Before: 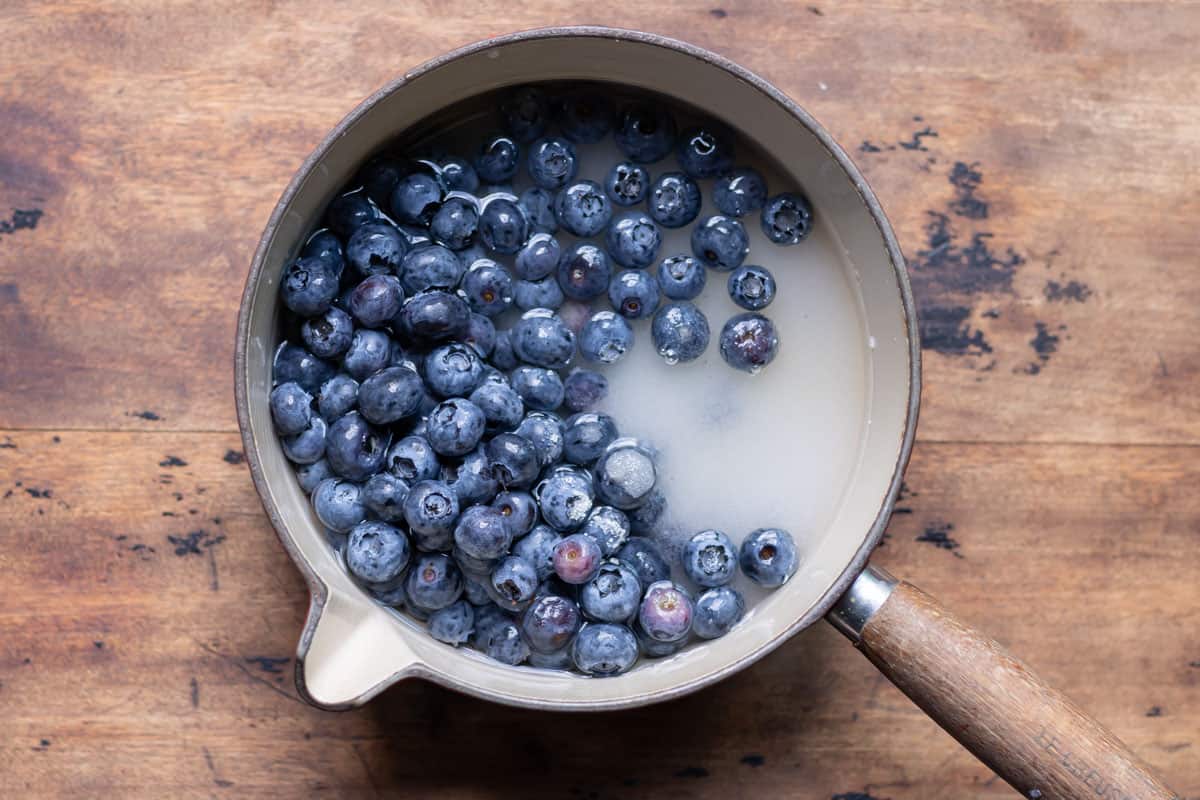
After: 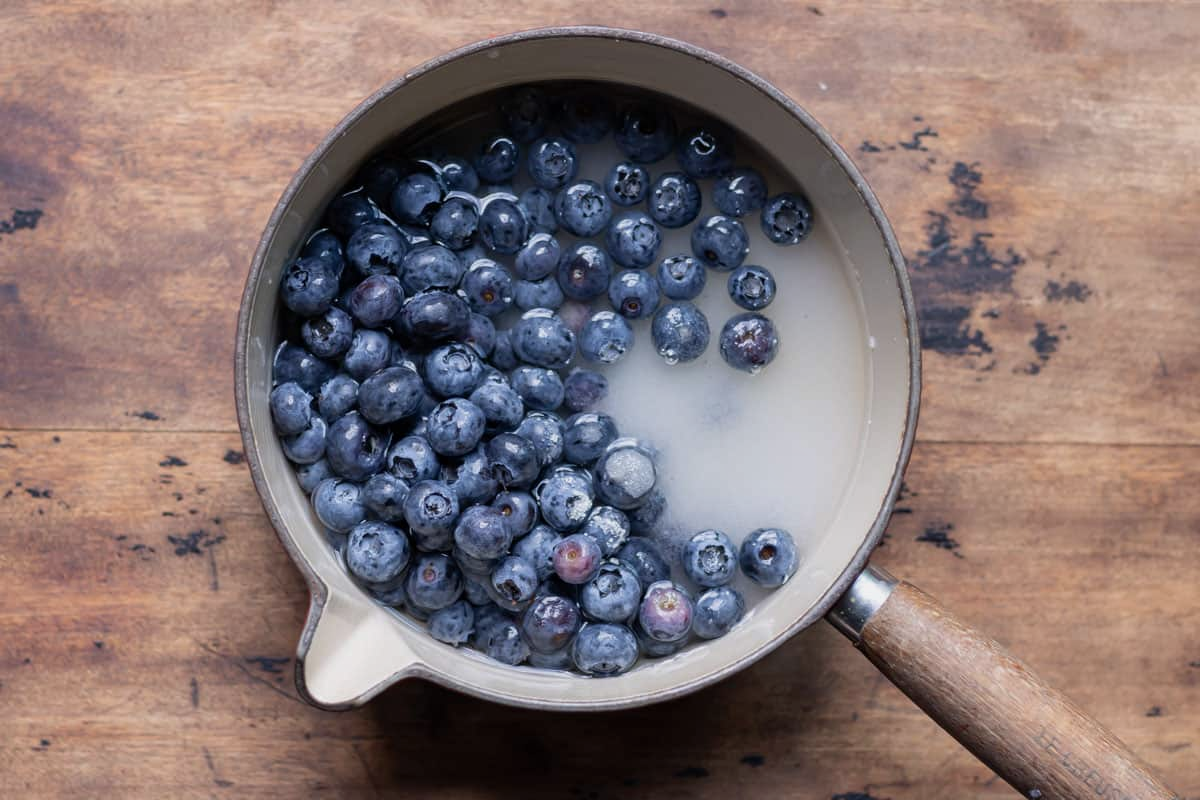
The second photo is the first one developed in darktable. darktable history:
exposure: exposure -0.21 EV, compensate highlight preservation false
tone equalizer: on, module defaults
contrast brightness saturation: contrast 0.01, saturation -0.05
